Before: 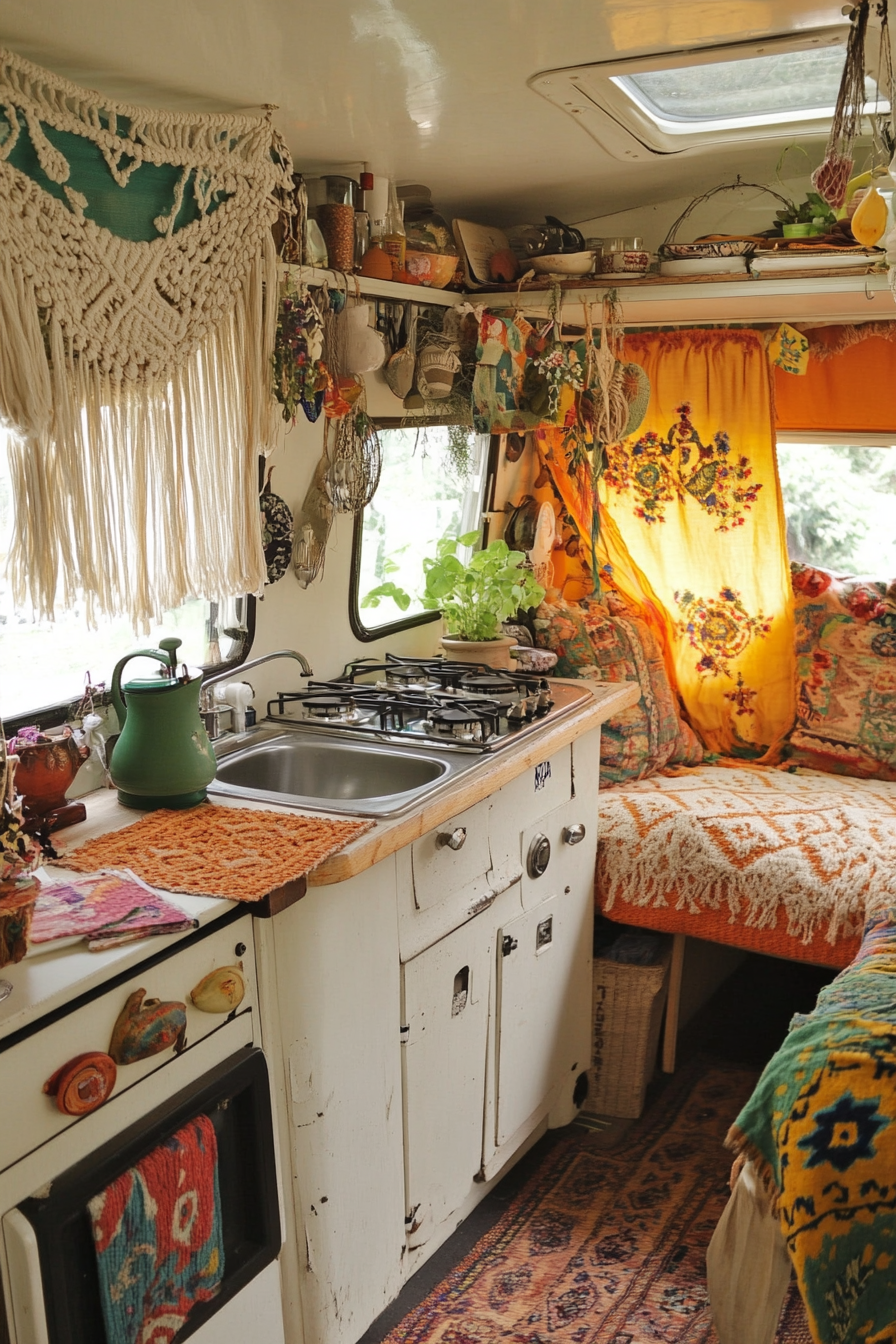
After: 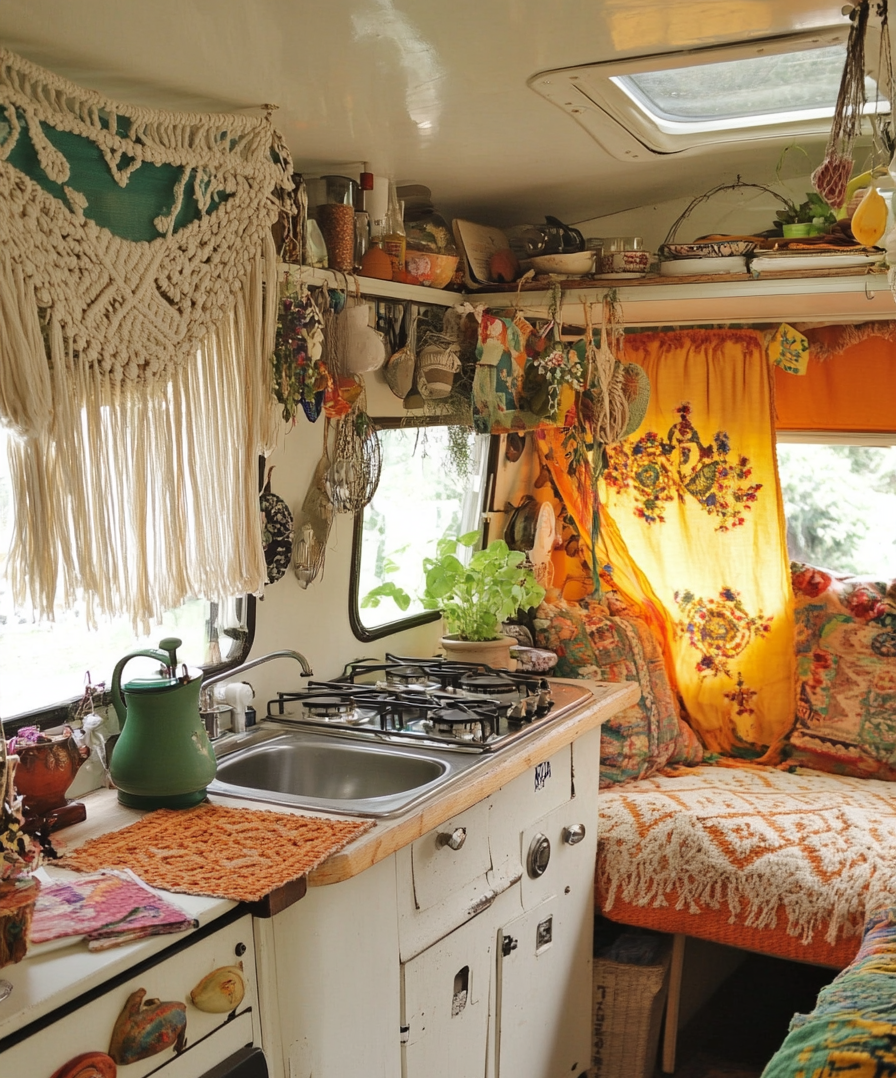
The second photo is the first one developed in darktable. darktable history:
crop: bottom 19.718%
